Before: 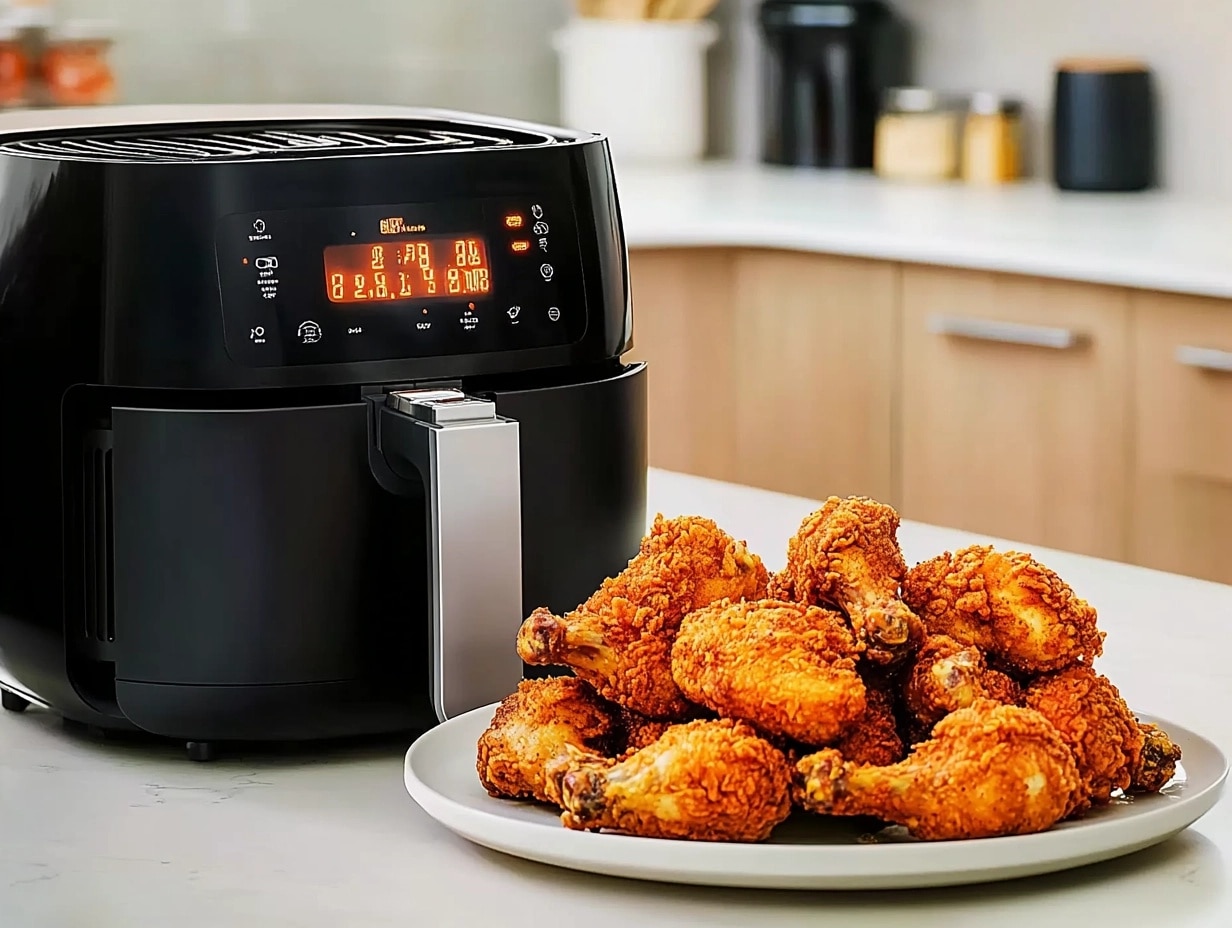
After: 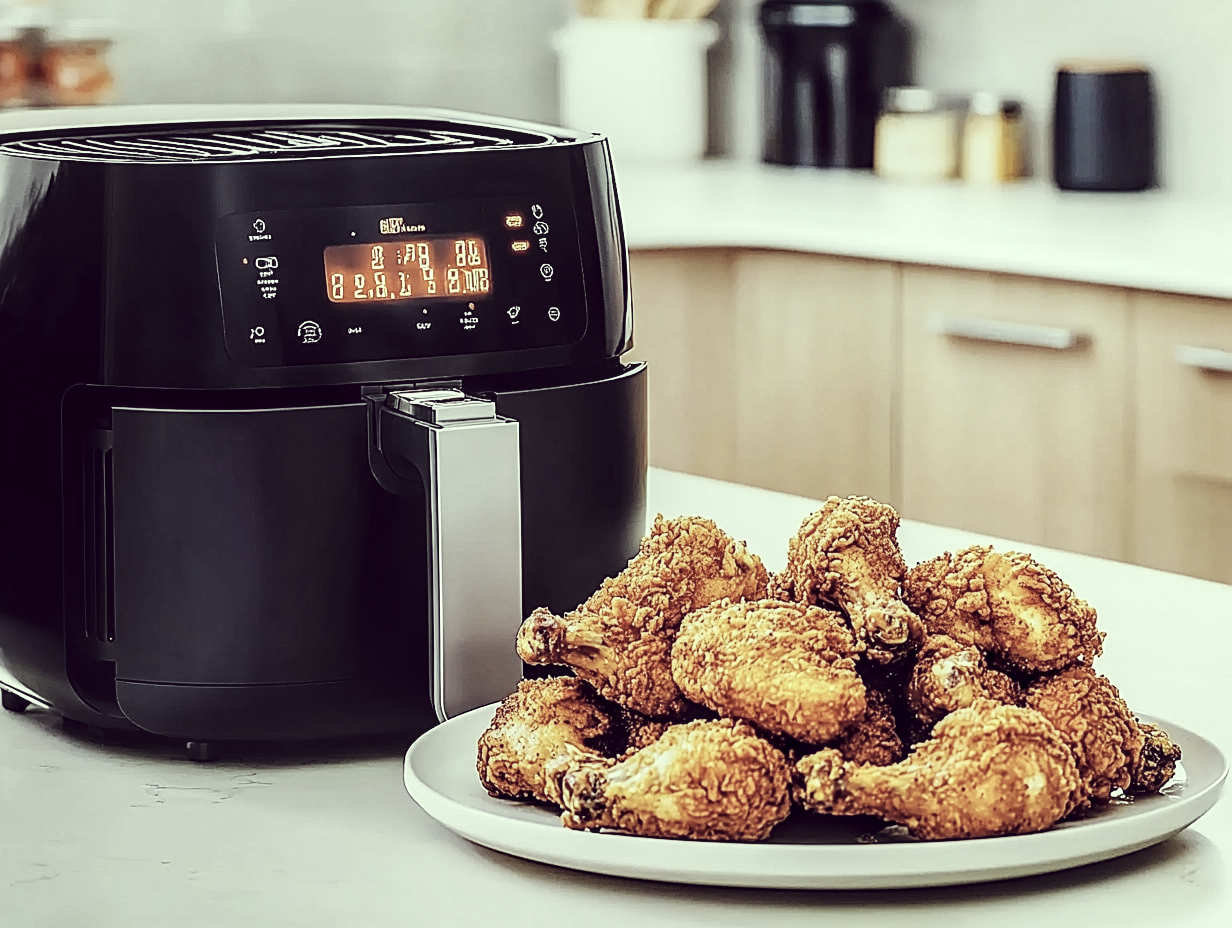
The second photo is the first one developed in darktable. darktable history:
base curve: curves: ch0 [(0, 0) (0.032, 0.025) (0.121, 0.166) (0.206, 0.329) (0.605, 0.79) (1, 1)], preserve colors none
local contrast: detail 130%
sharpen: on, module defaults
color correction: highlights a* -20.17, highlights b* 20.27, shadows a* 20.03, shadows b* -20.46, saturation 0.43
